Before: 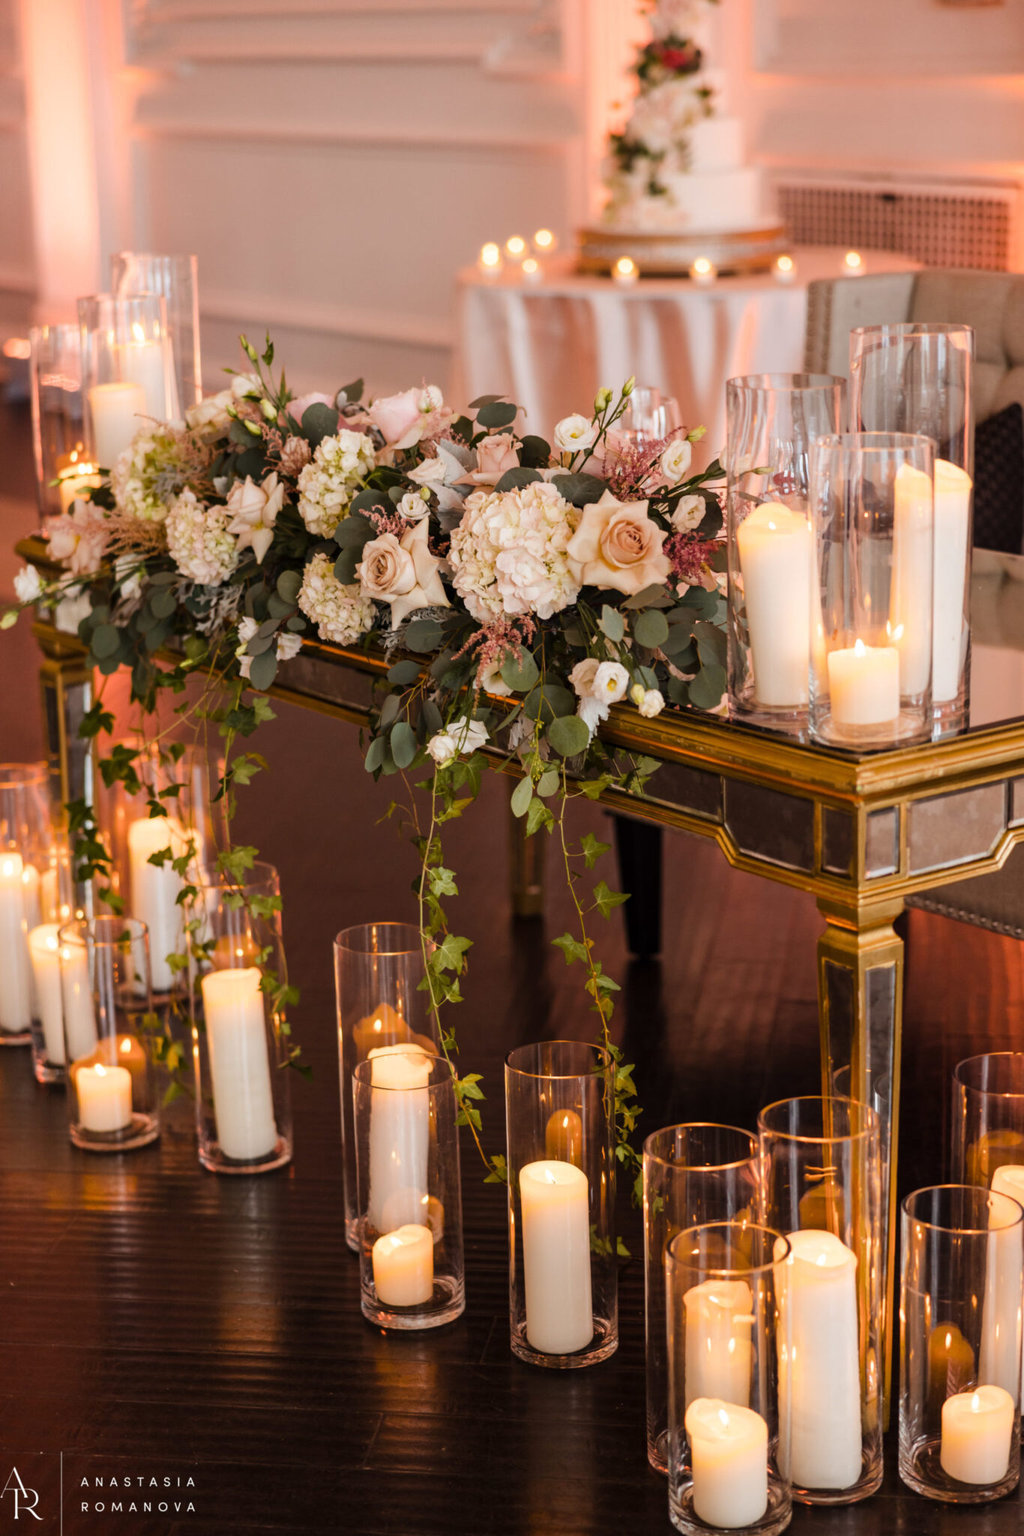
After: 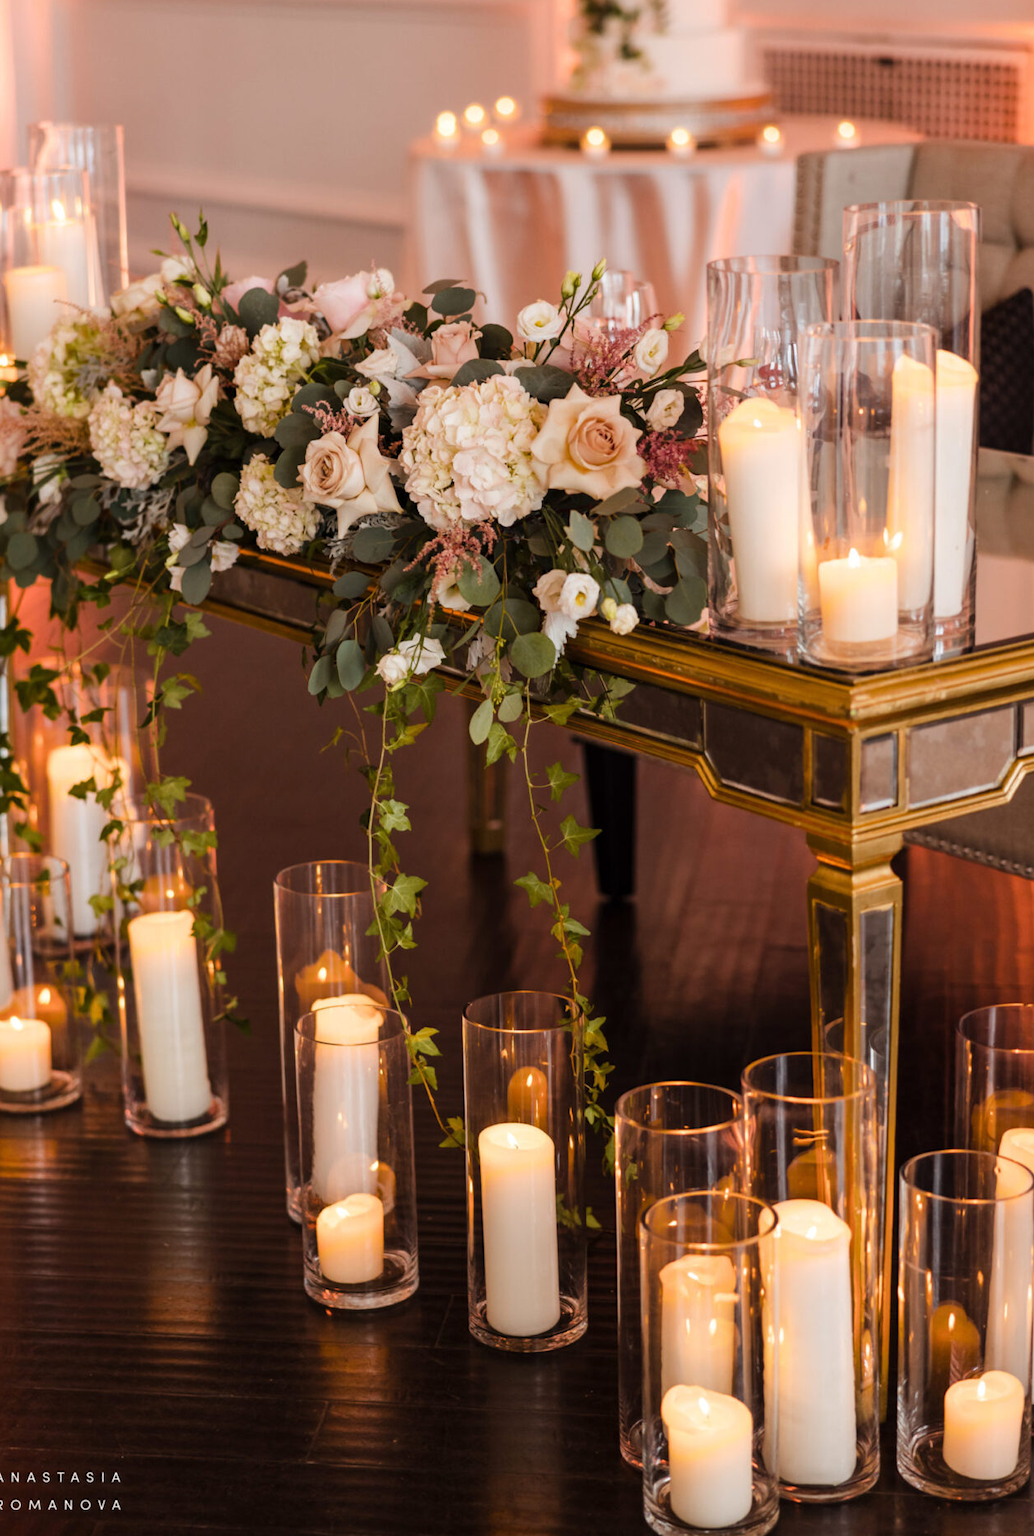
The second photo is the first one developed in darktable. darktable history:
crop and rotate: left 8.4%, top 9.261%
